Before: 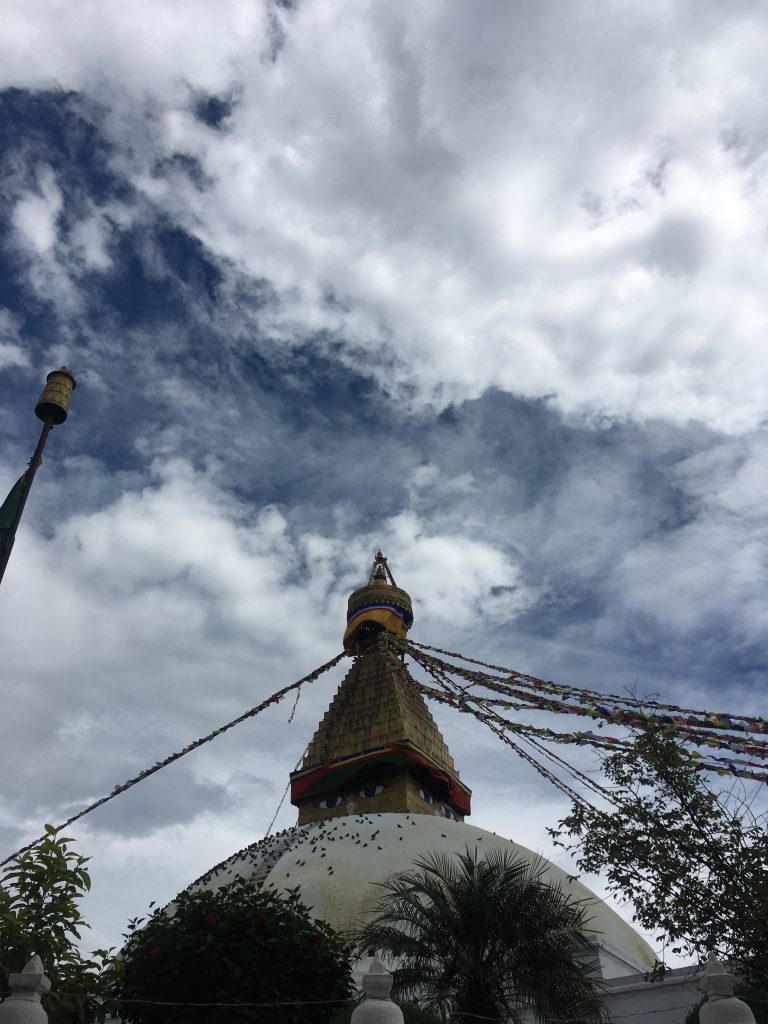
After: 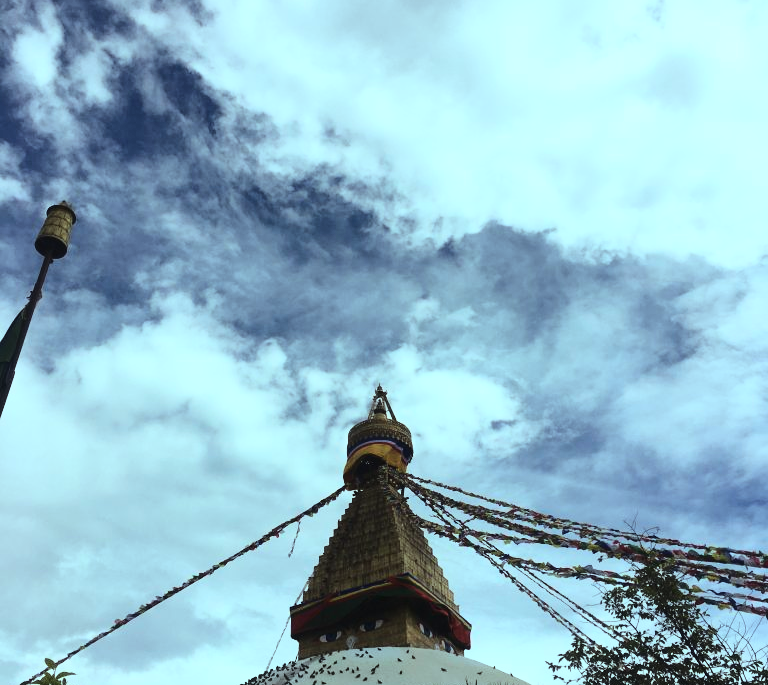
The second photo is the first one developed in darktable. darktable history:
color balance rgb: highlights gain › chroma 4.005%, highlights gain › hue 199.06°, global offset › luminance 0.251%, perceptual saturation grading › global saturation 0.73%
crop: top 16.298%, bottom 16.718%
base curve: curves: ch0 [(0, 0) (0.028, 0.03) (0.121, 0.232) (0.46, 0.748) (0.859, 0.968) (1, 1)], preserve colors average RGB
